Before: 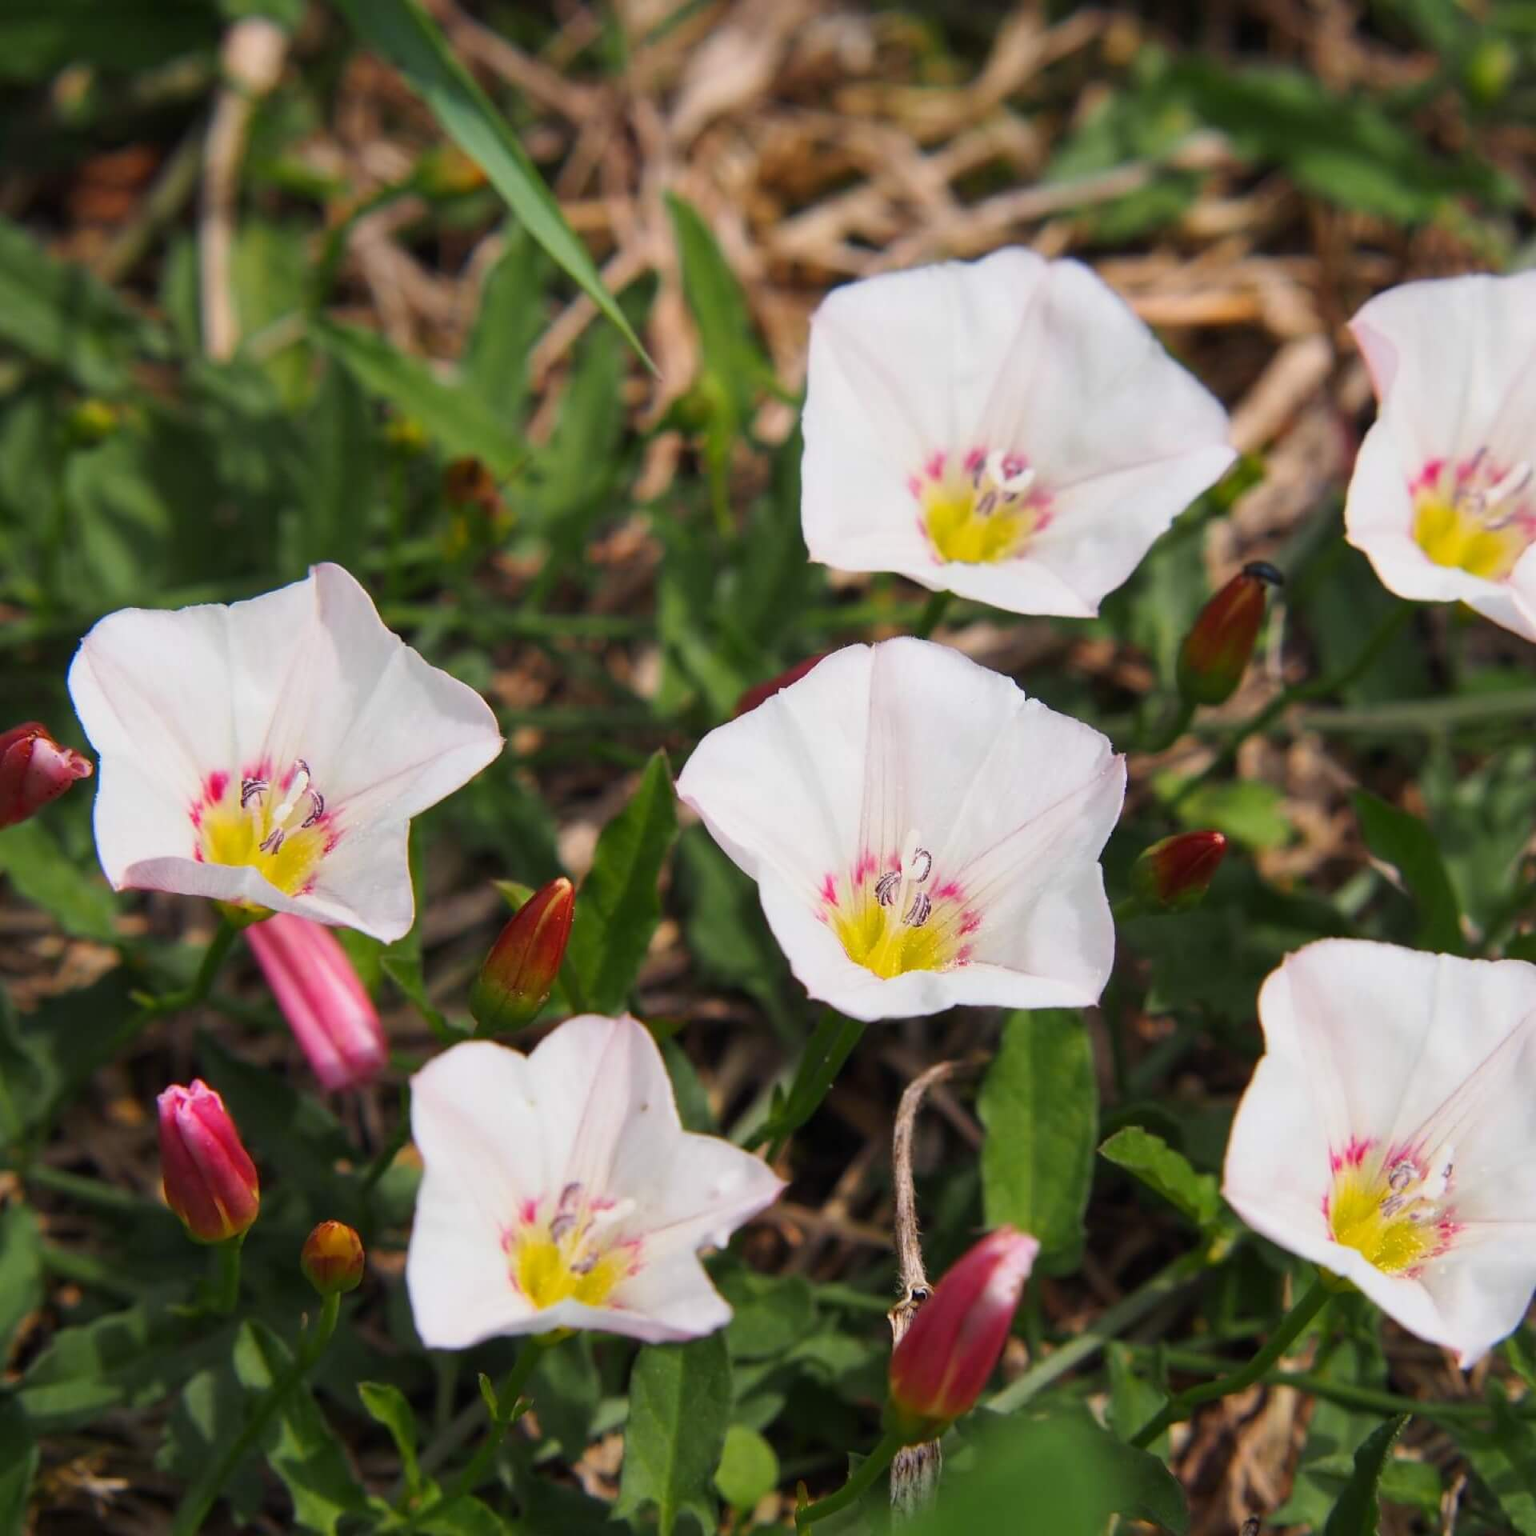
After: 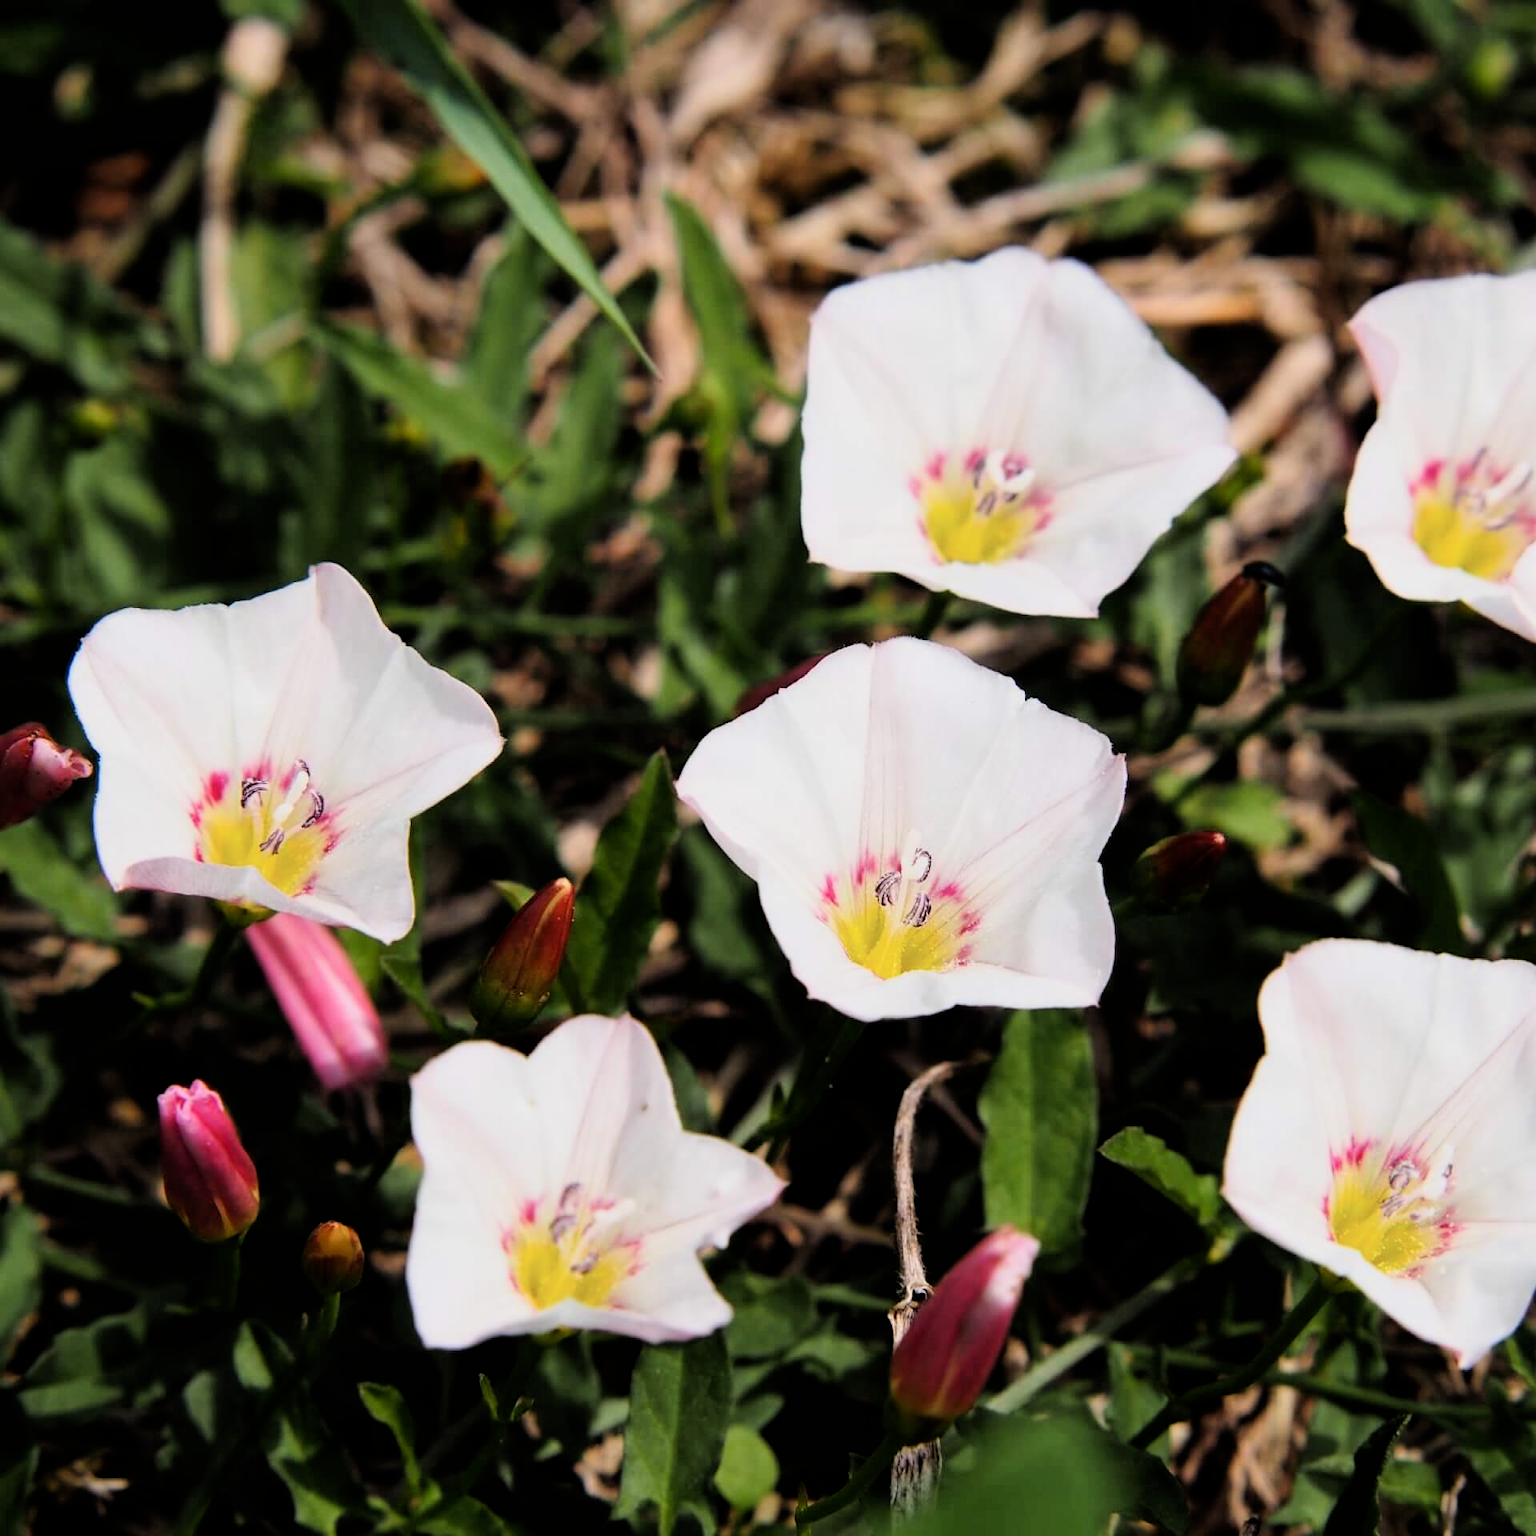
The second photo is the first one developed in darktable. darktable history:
filmic rgb: black relative exposure -4.04 EV, white relative exposure 2.99 EV, threshold 3 EV, hardness 3.02, contrast 1.515, enable highlight reconstruction true
